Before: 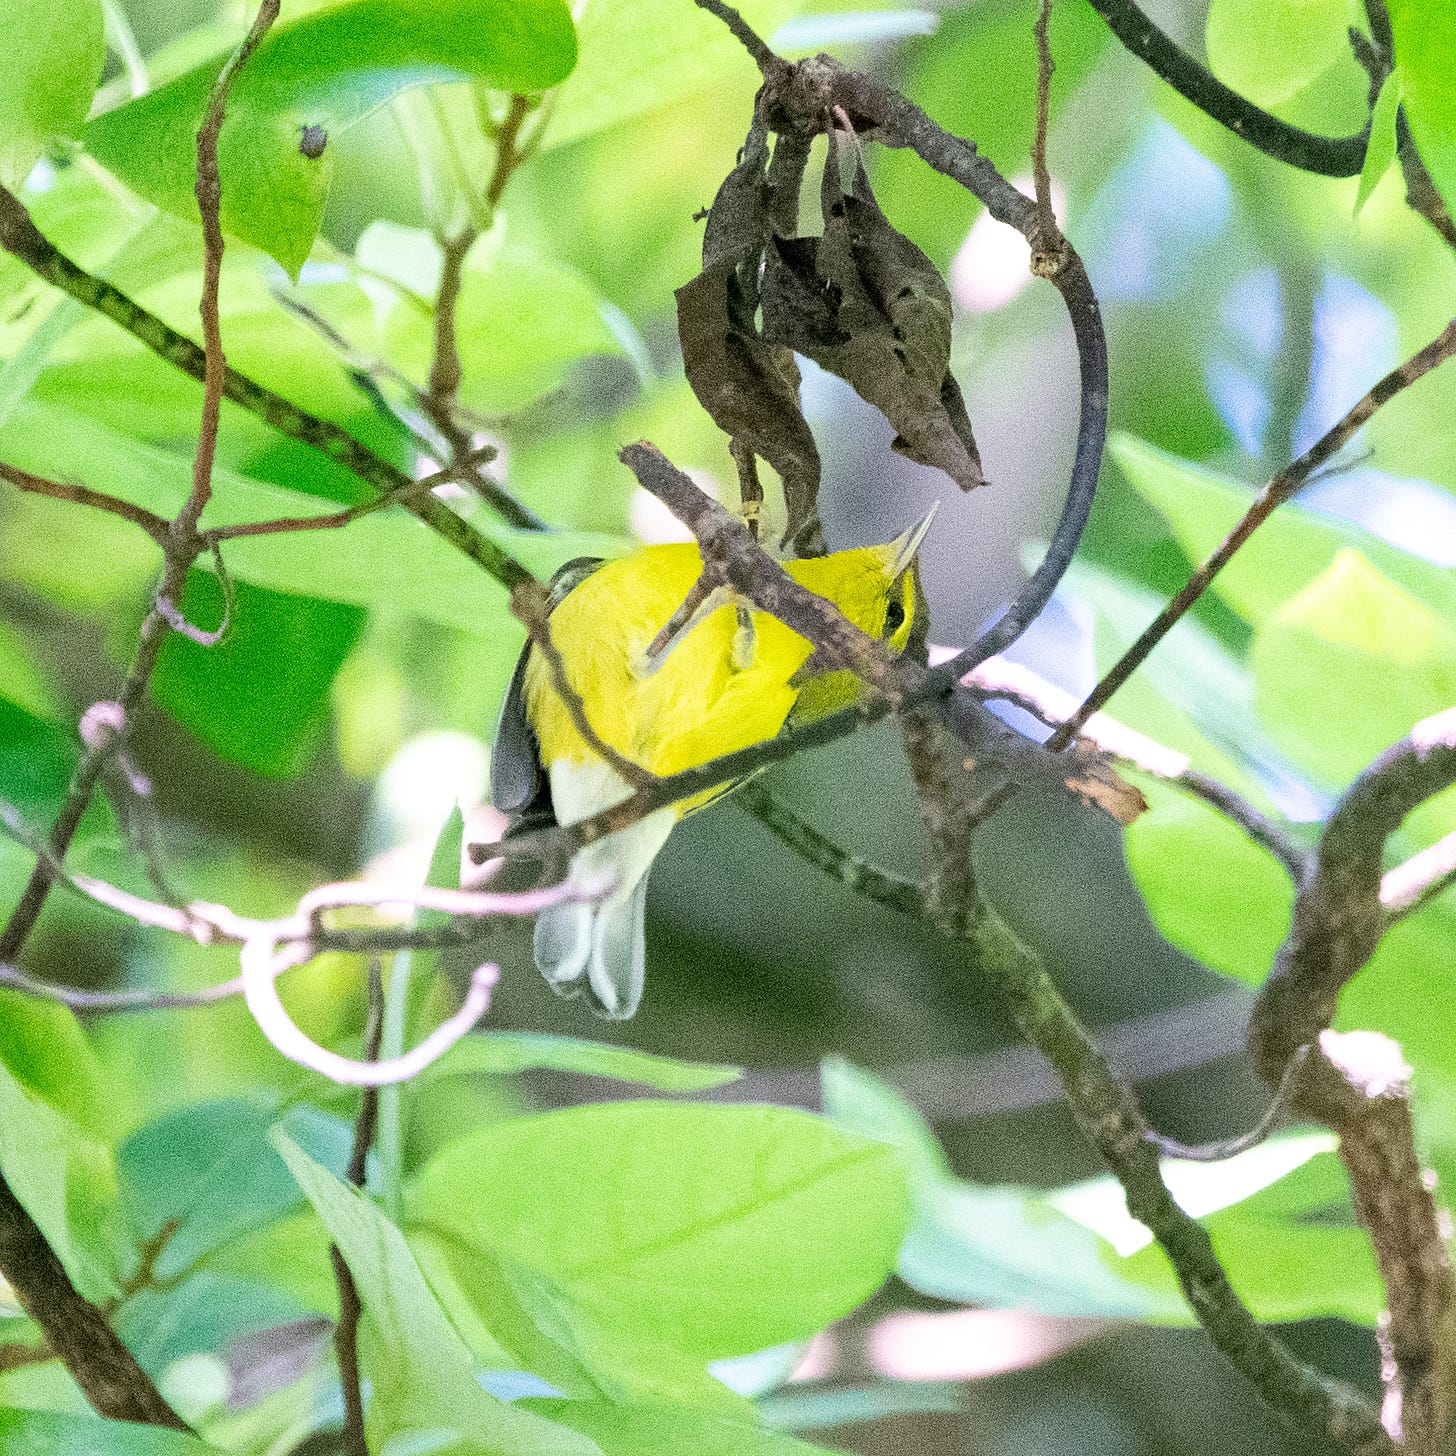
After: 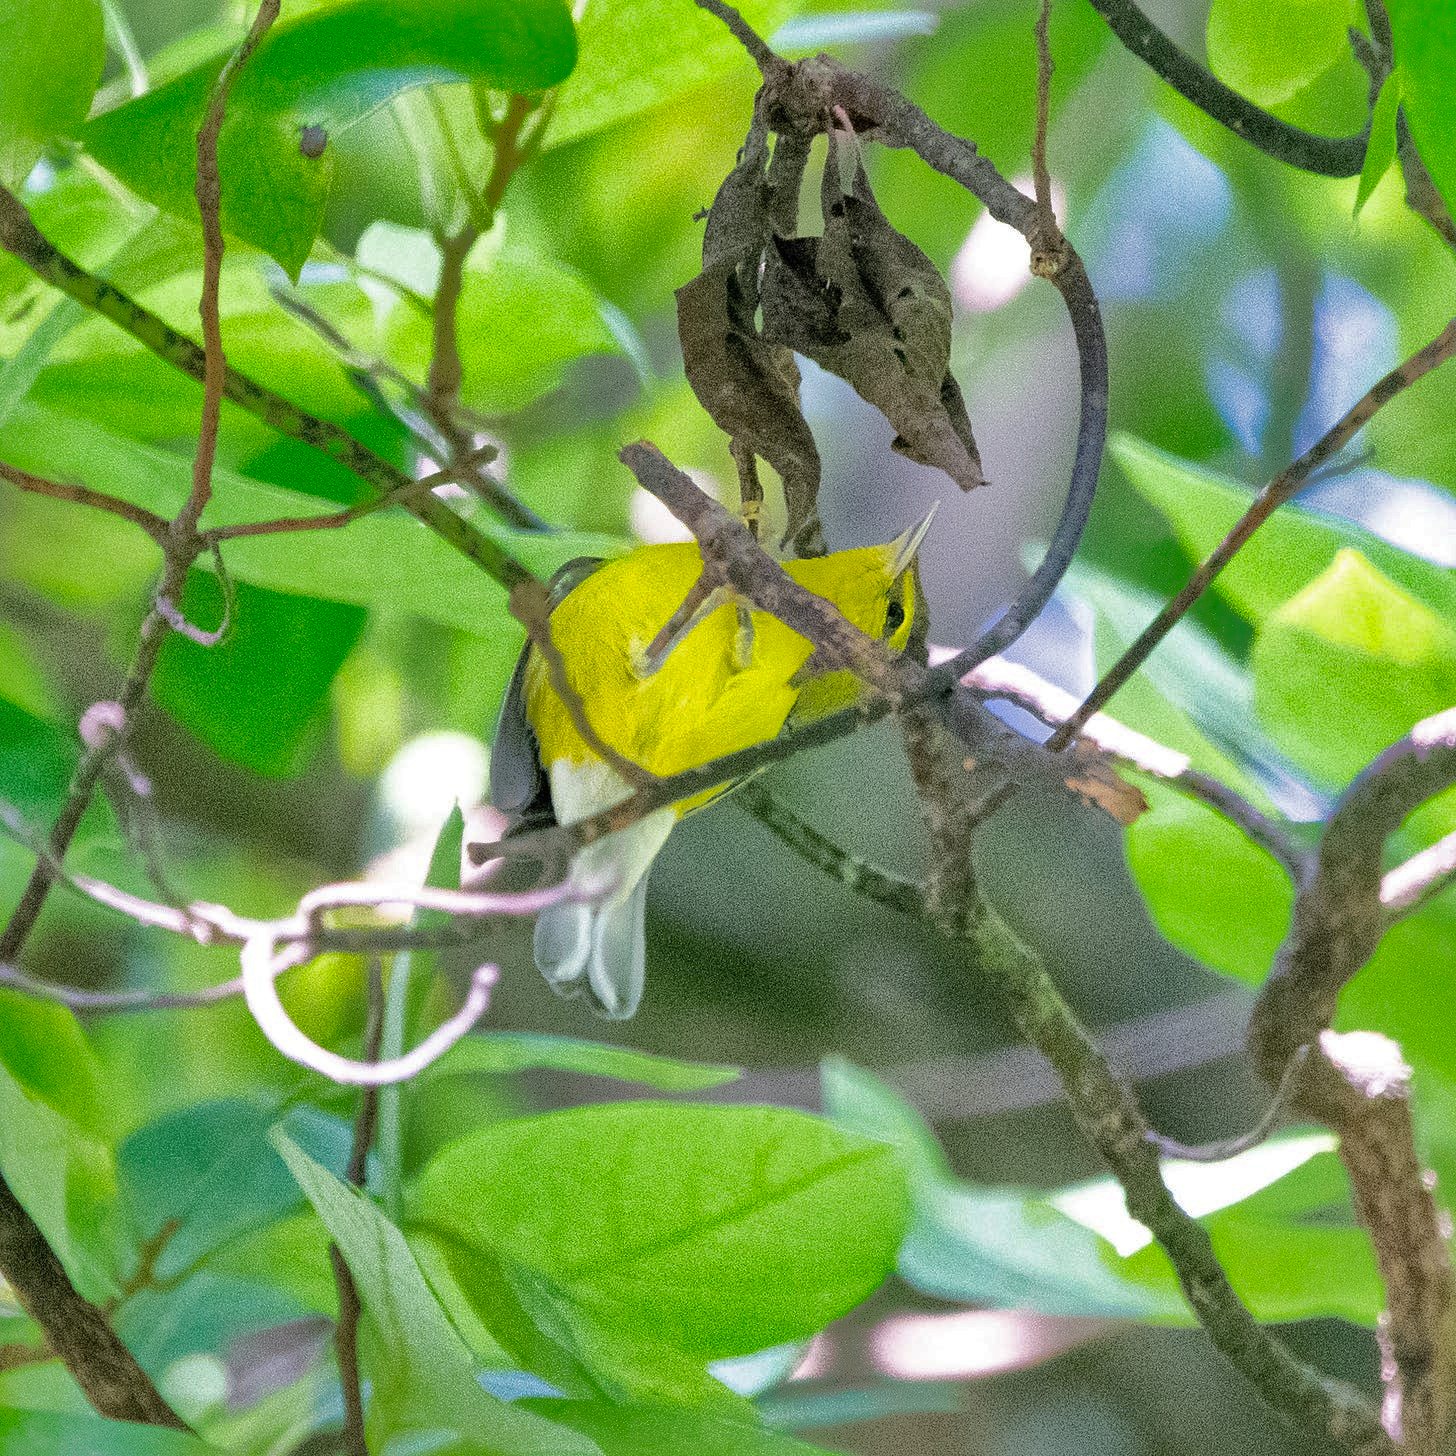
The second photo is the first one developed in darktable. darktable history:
shadows and highlights: shadows 38.66, highlights -74.25
